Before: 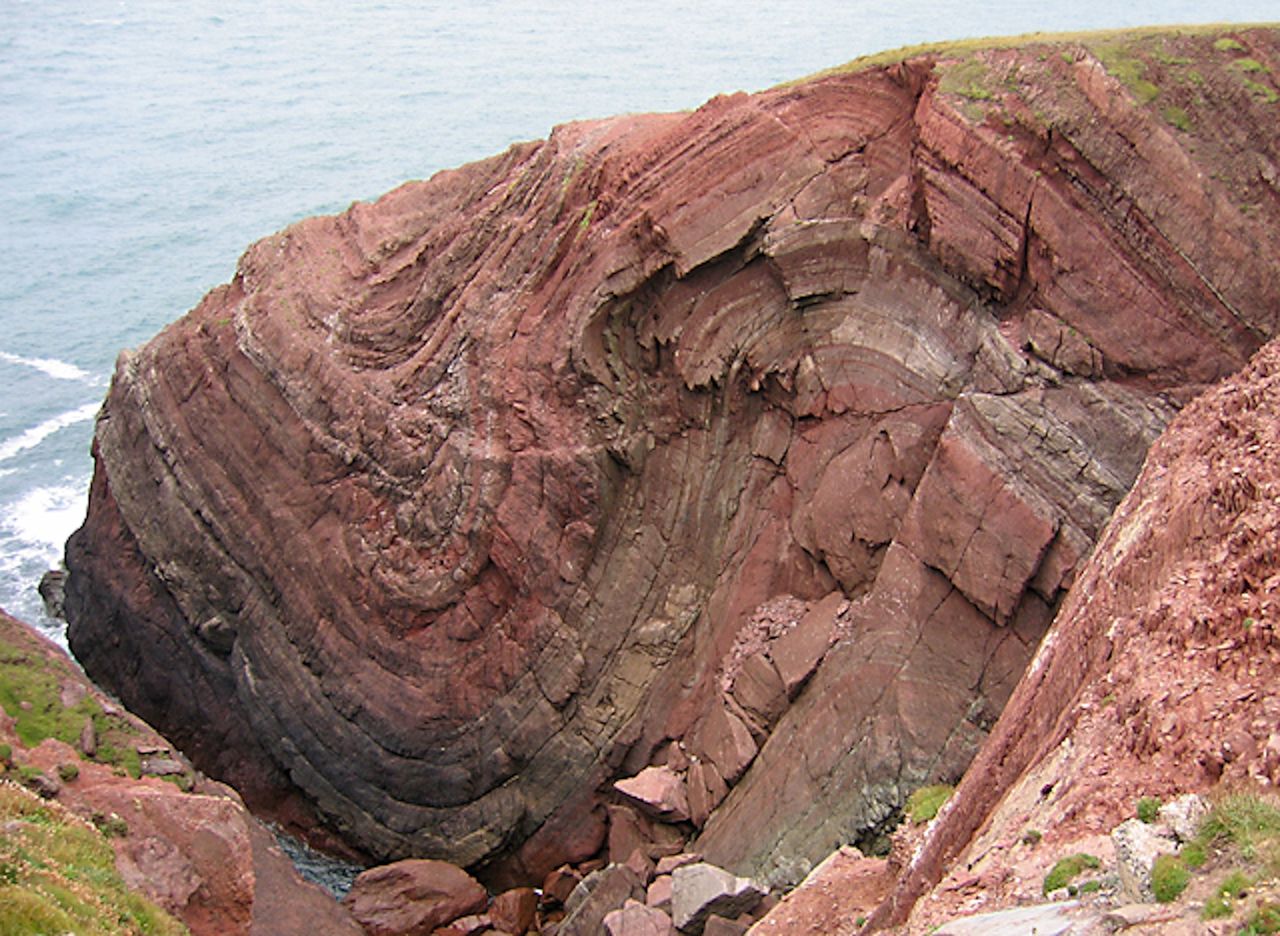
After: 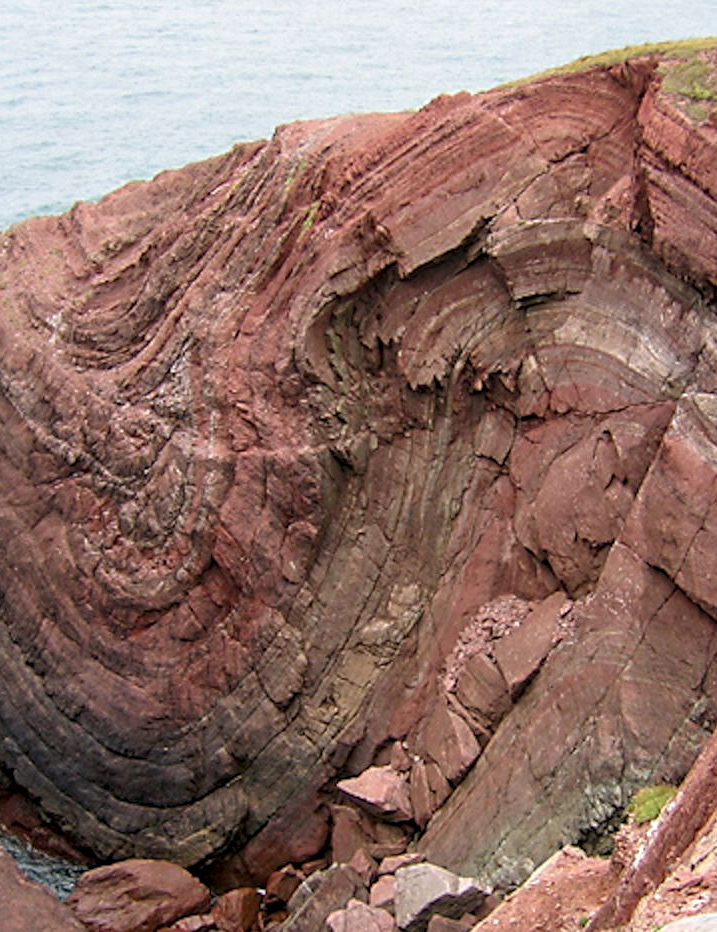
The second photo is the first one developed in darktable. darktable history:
local contrast: on, module defaults
exposure: black level correction 0.002, compensate highlight preservation false
crop: left 21.674%, right 22.086%
